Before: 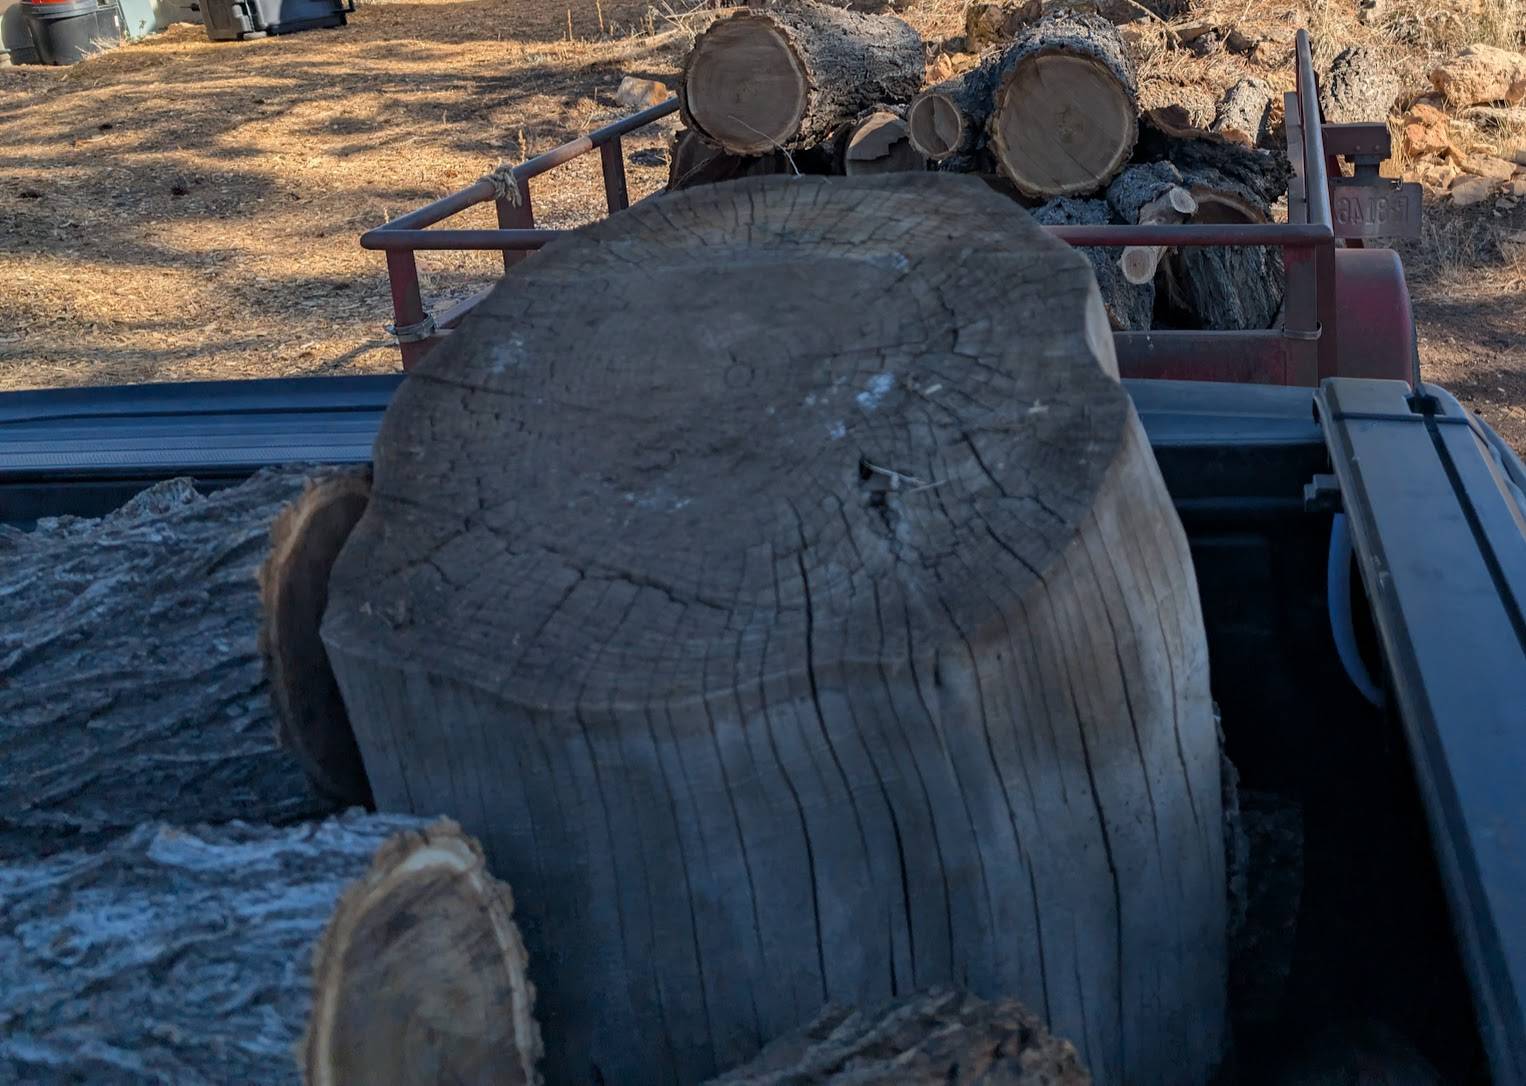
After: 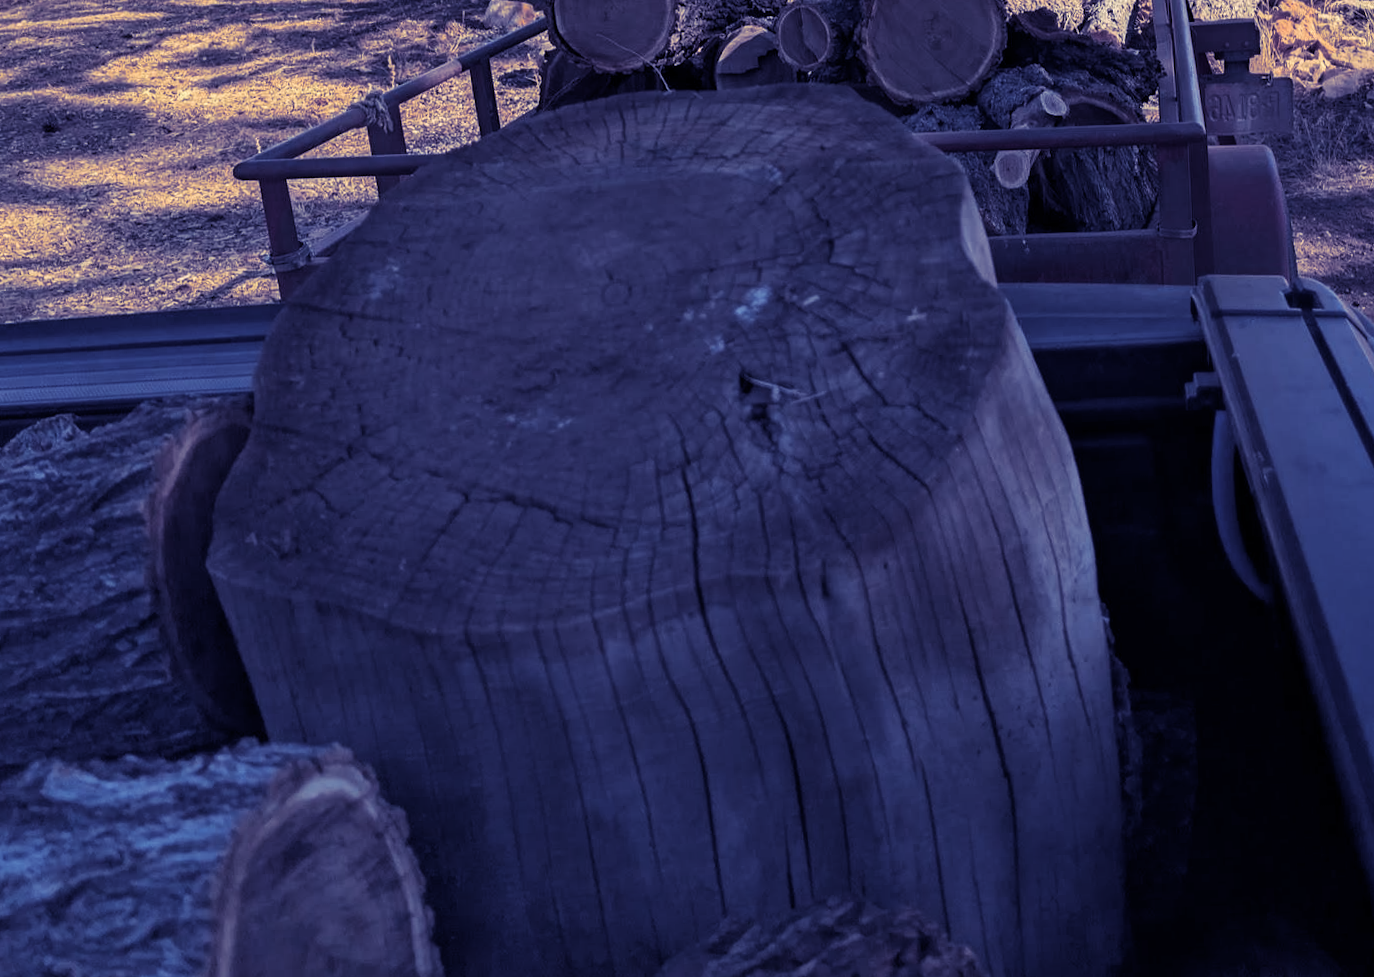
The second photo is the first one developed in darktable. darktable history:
crop and rotate: angle 1.96°, left 5.673%, top 5.673%
split-toning: shadows › hue 242.67°, shadows › saturation 0.733, highlights › hue 45.33°, highlights › saturation 0.667, balance -53.304, compress 21.15%
